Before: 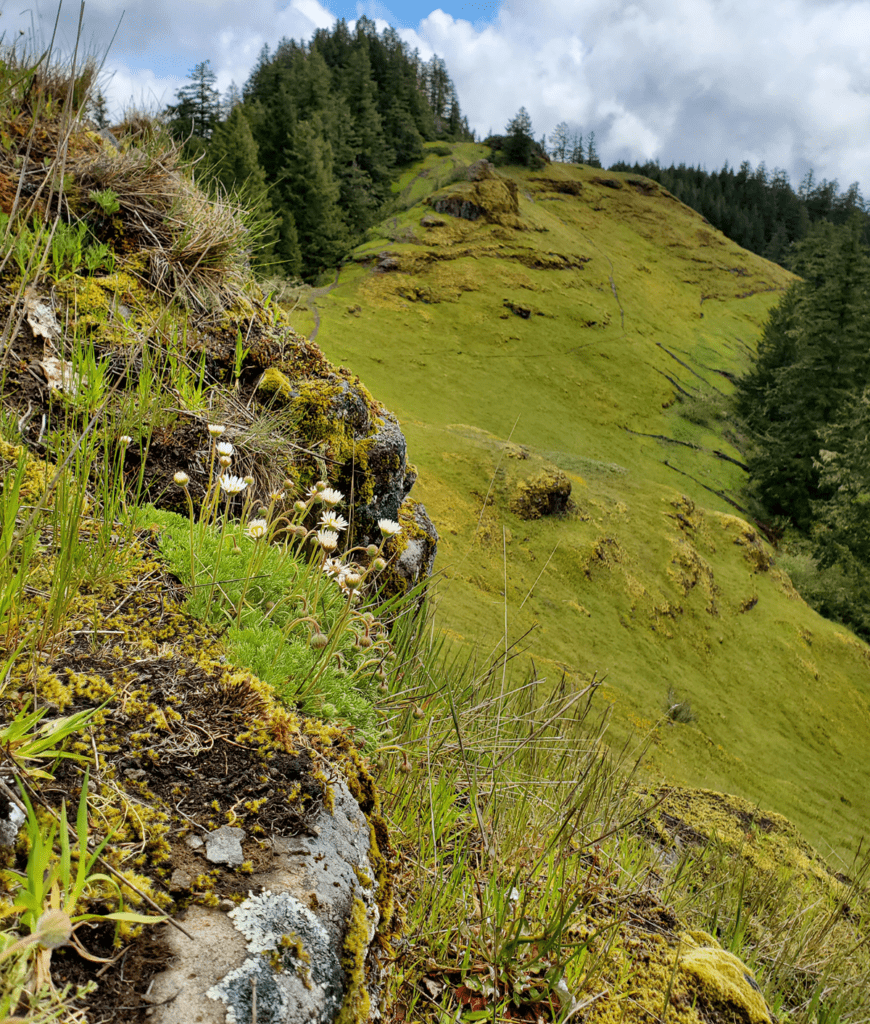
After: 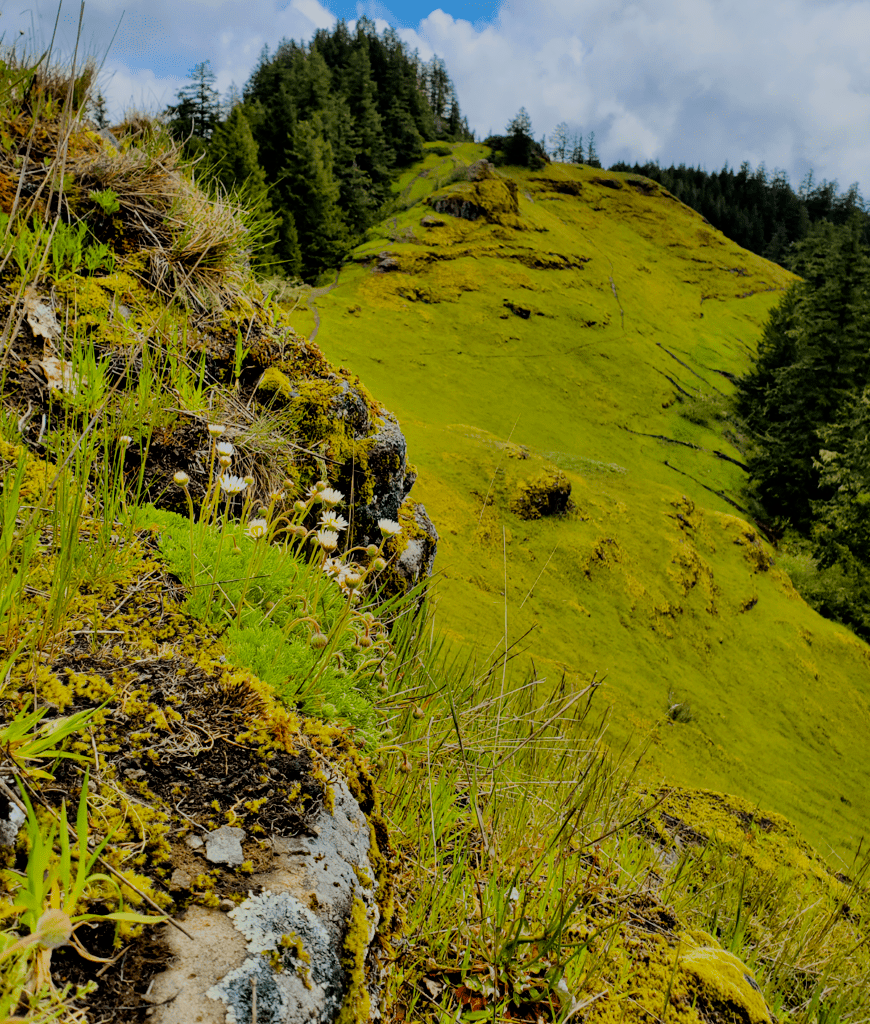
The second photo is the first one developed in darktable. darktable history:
filmic rgb: black relative exposure -6.15 EV, white relative exposure 6.96 EV, hardness 2.23, color science v6 (2022)
color balance rgb: perceptual saturation grading › global saturation 30%, global vibrance 20%
